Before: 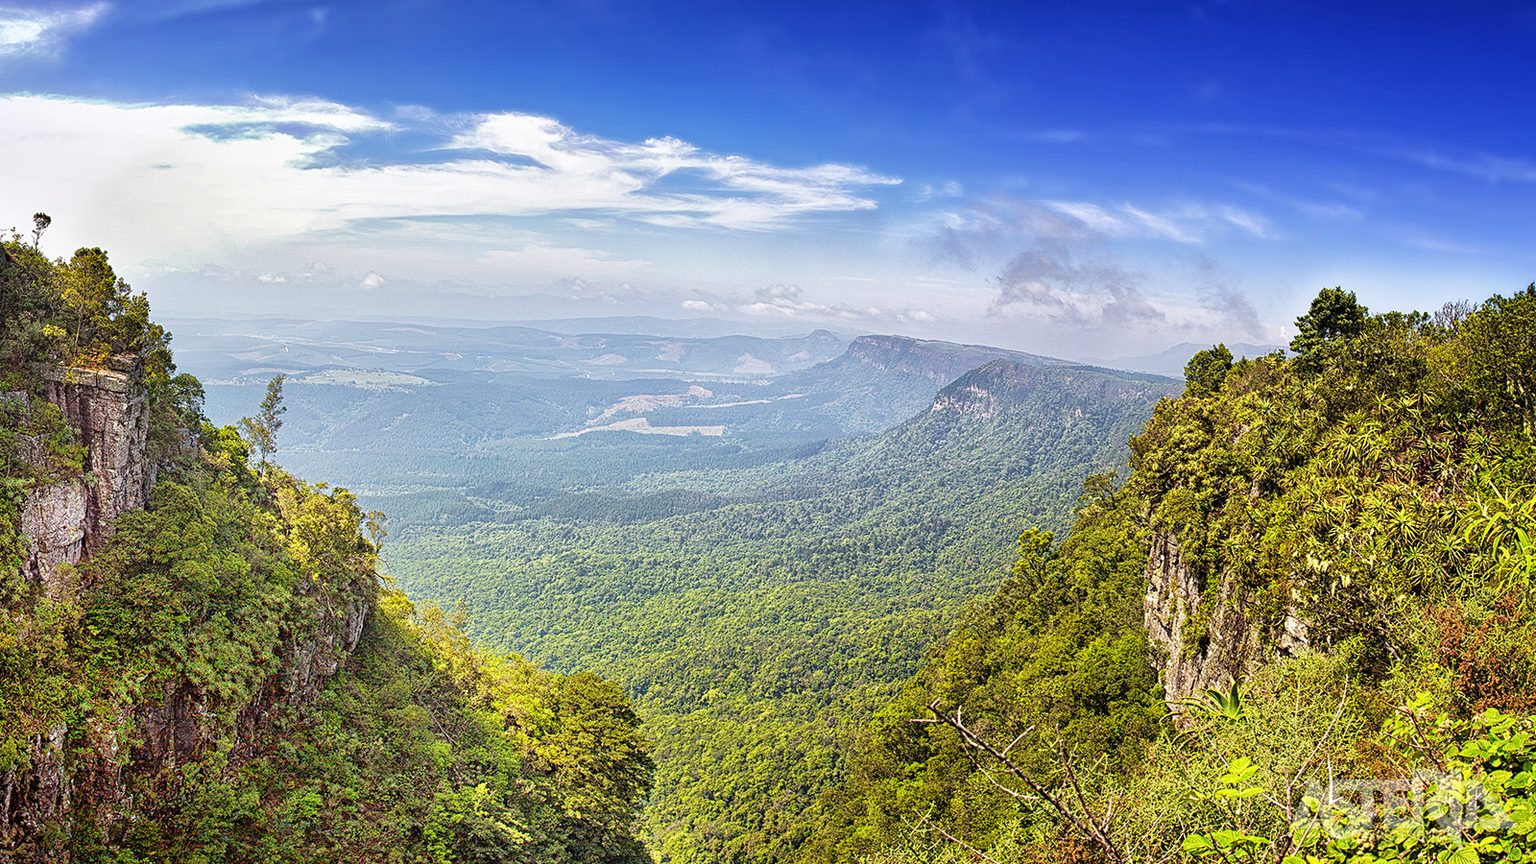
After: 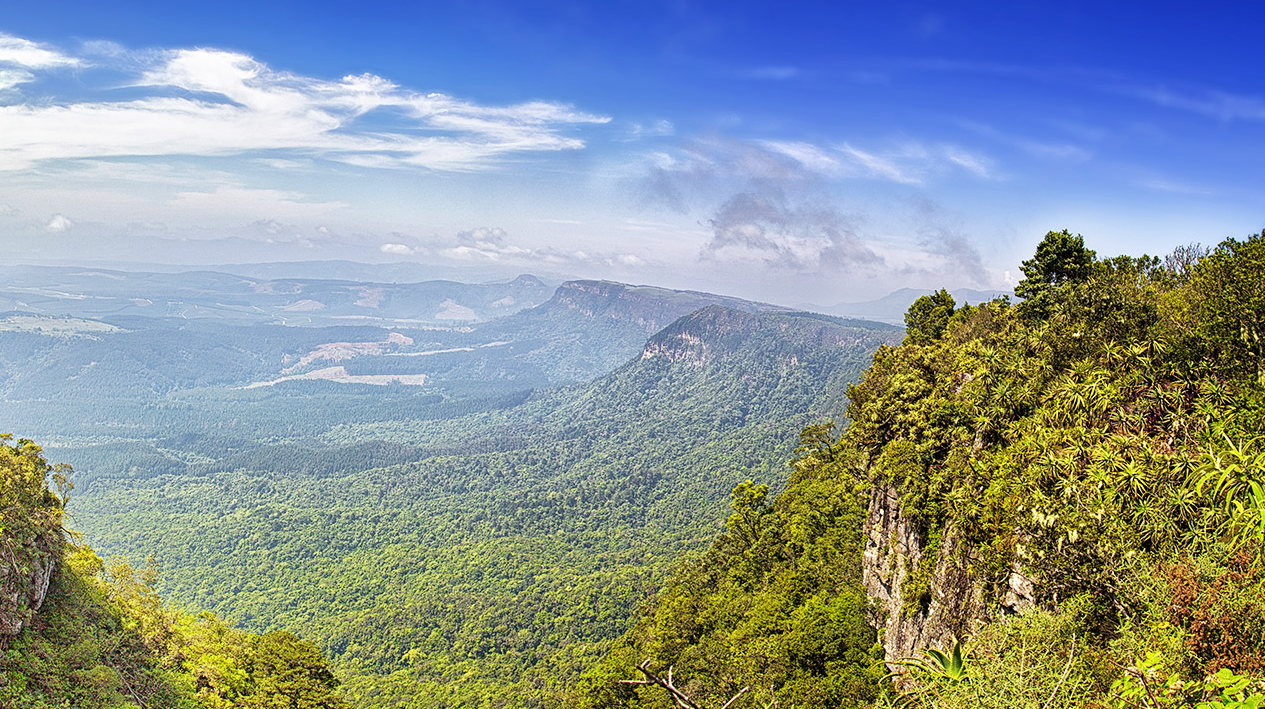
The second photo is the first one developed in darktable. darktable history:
crop and rotate: left 20.609%, top 7.752%, right 0.322%, bottom 13.449%
